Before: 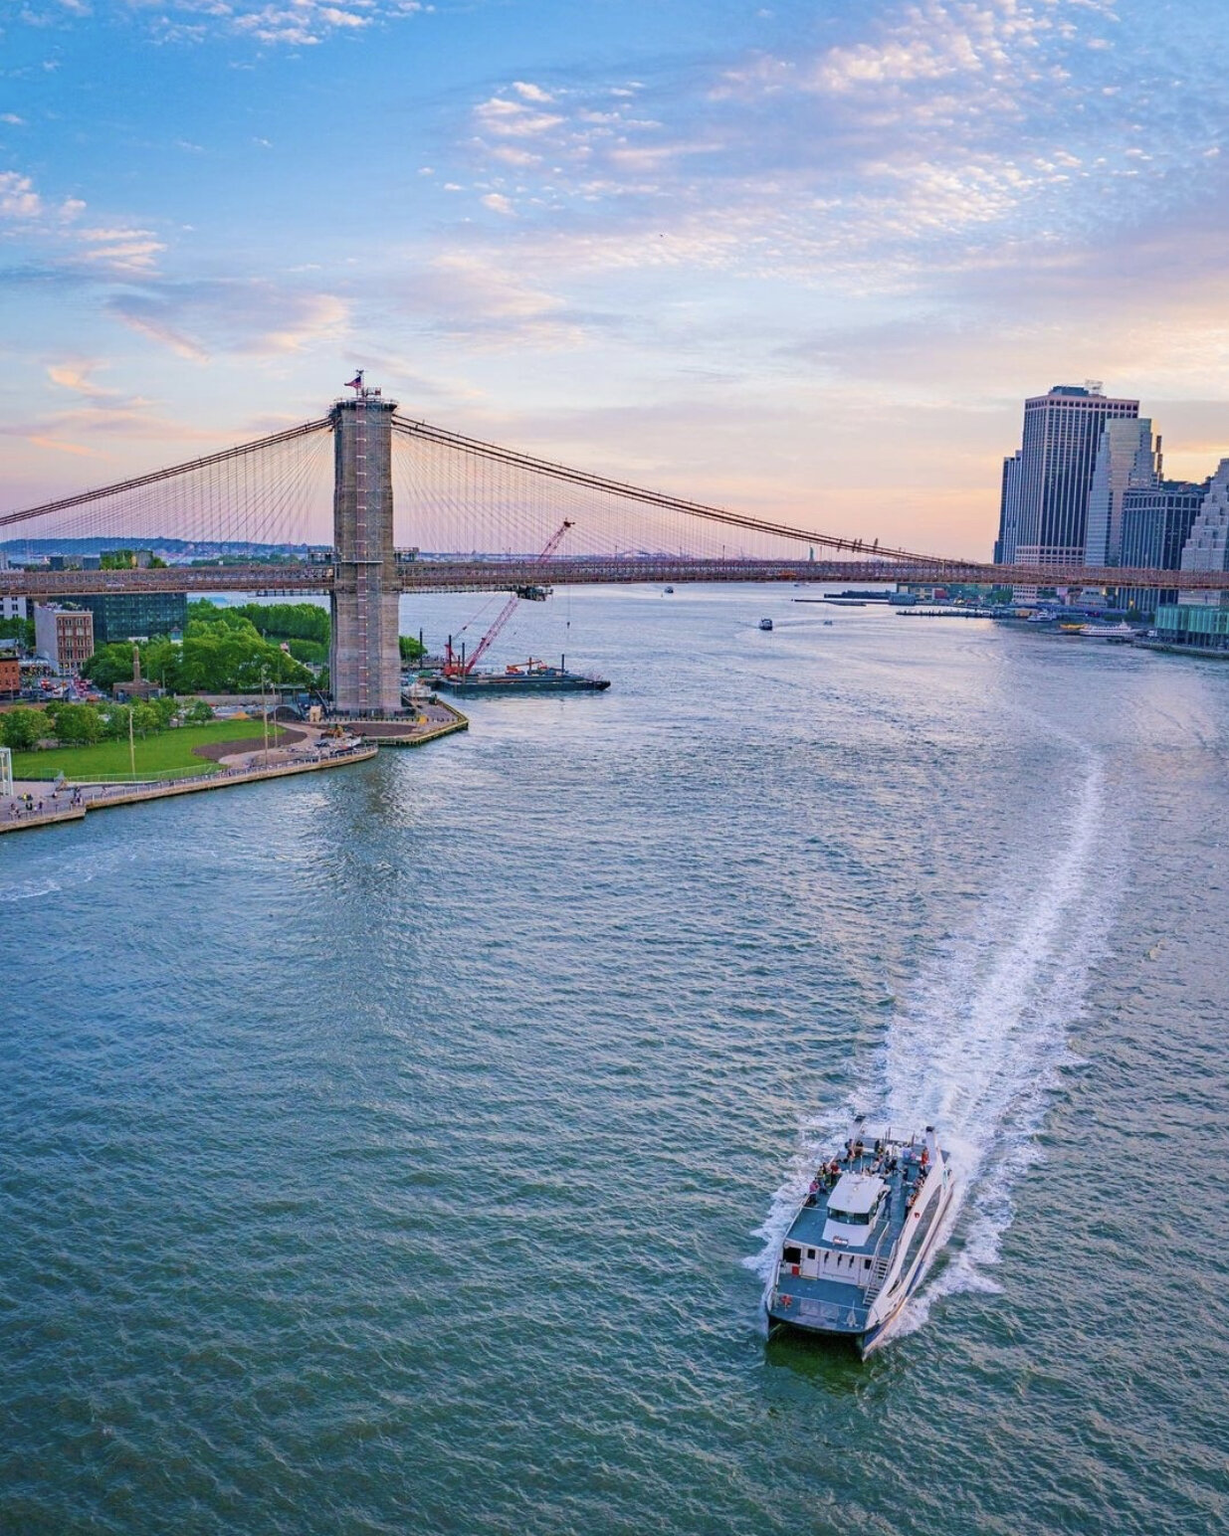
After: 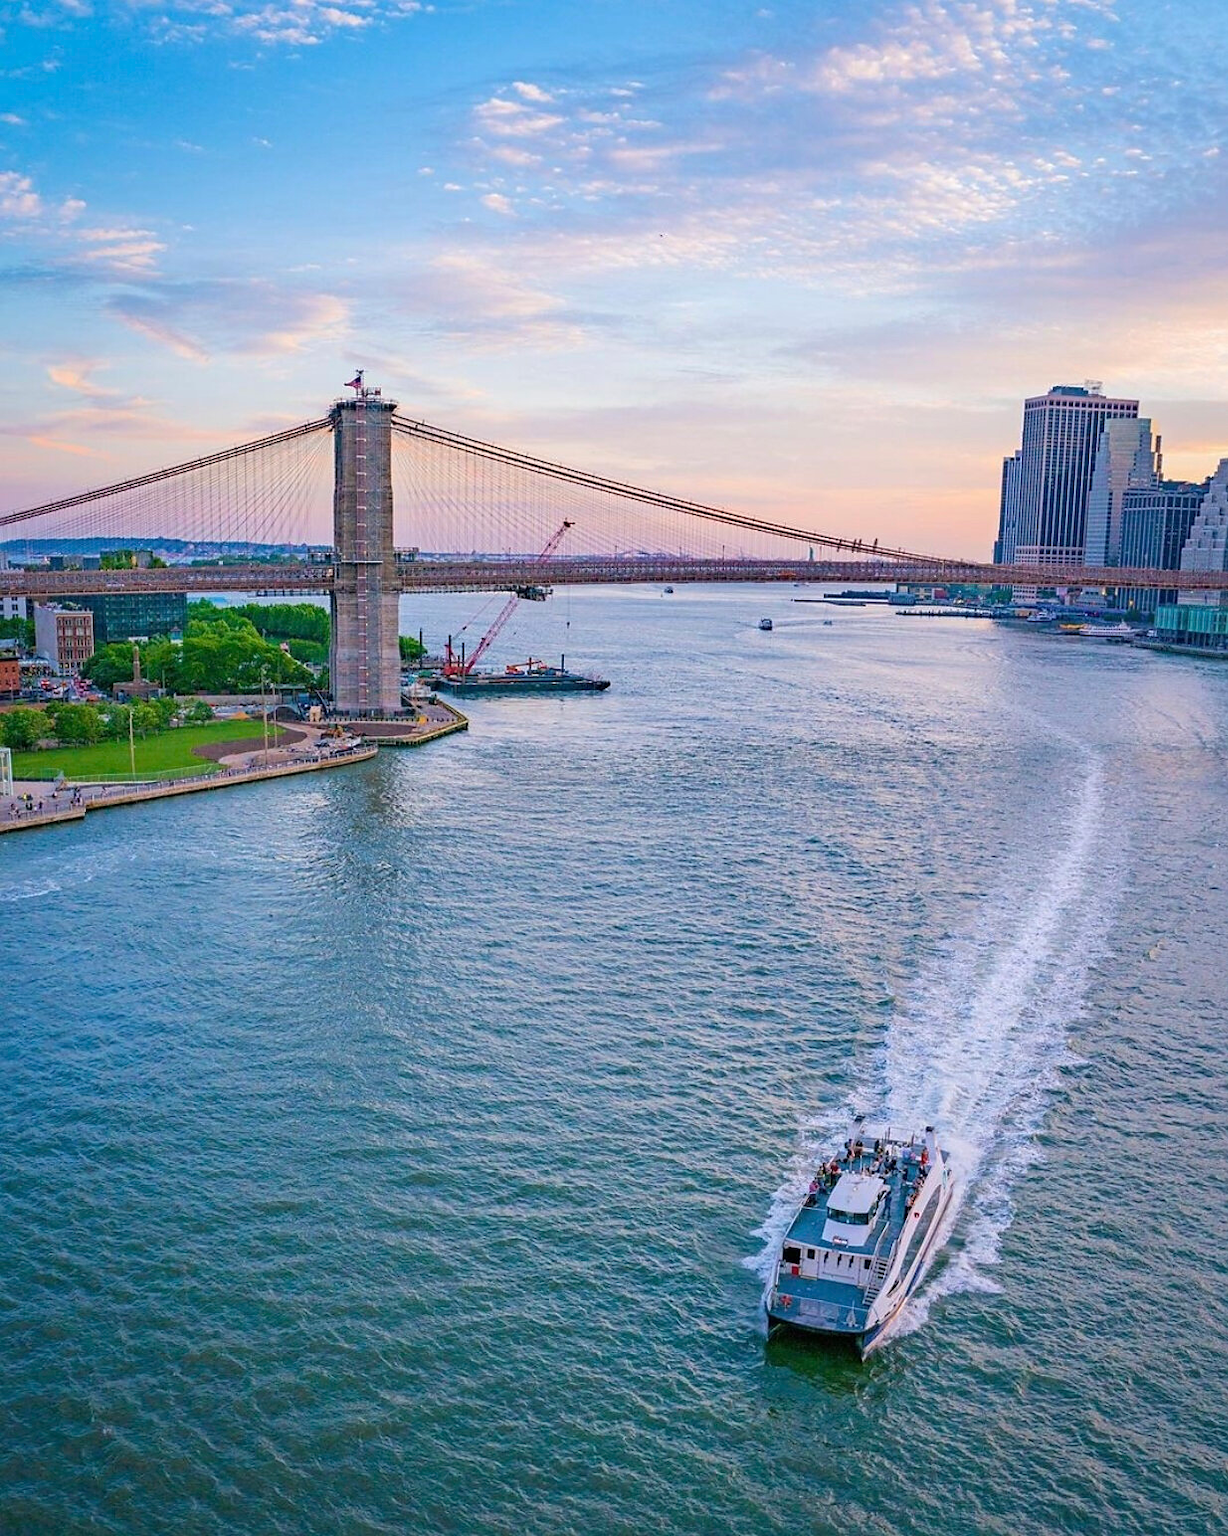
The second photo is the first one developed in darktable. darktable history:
sharpen: radius 1.524, amount 0.363, threshold 1.487
